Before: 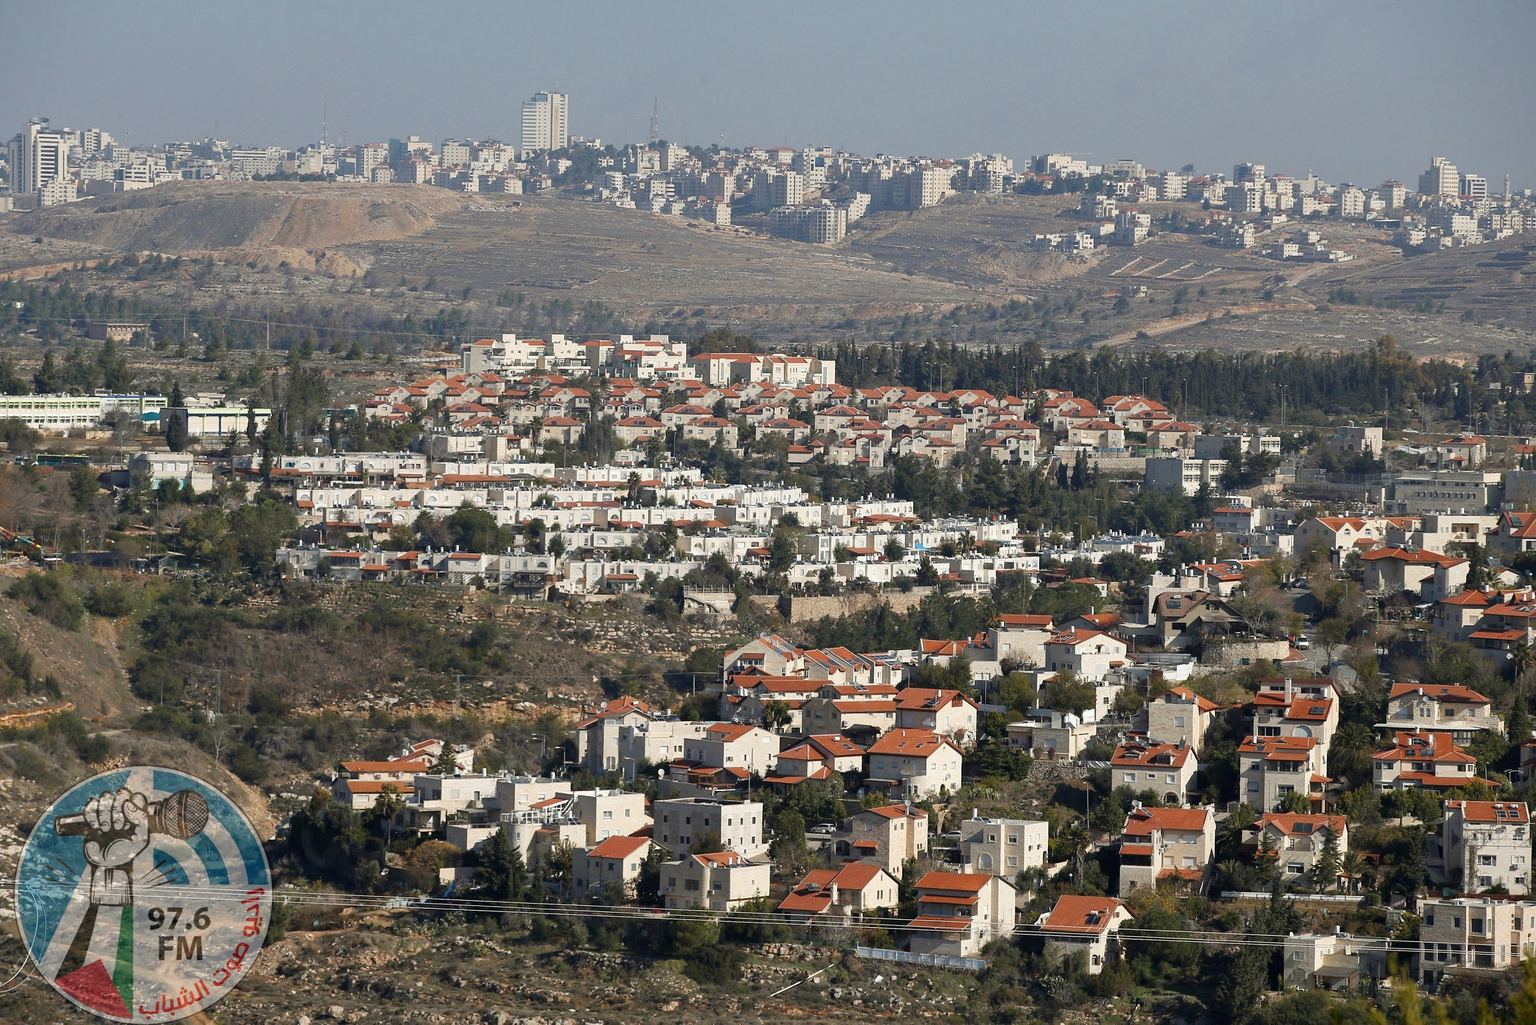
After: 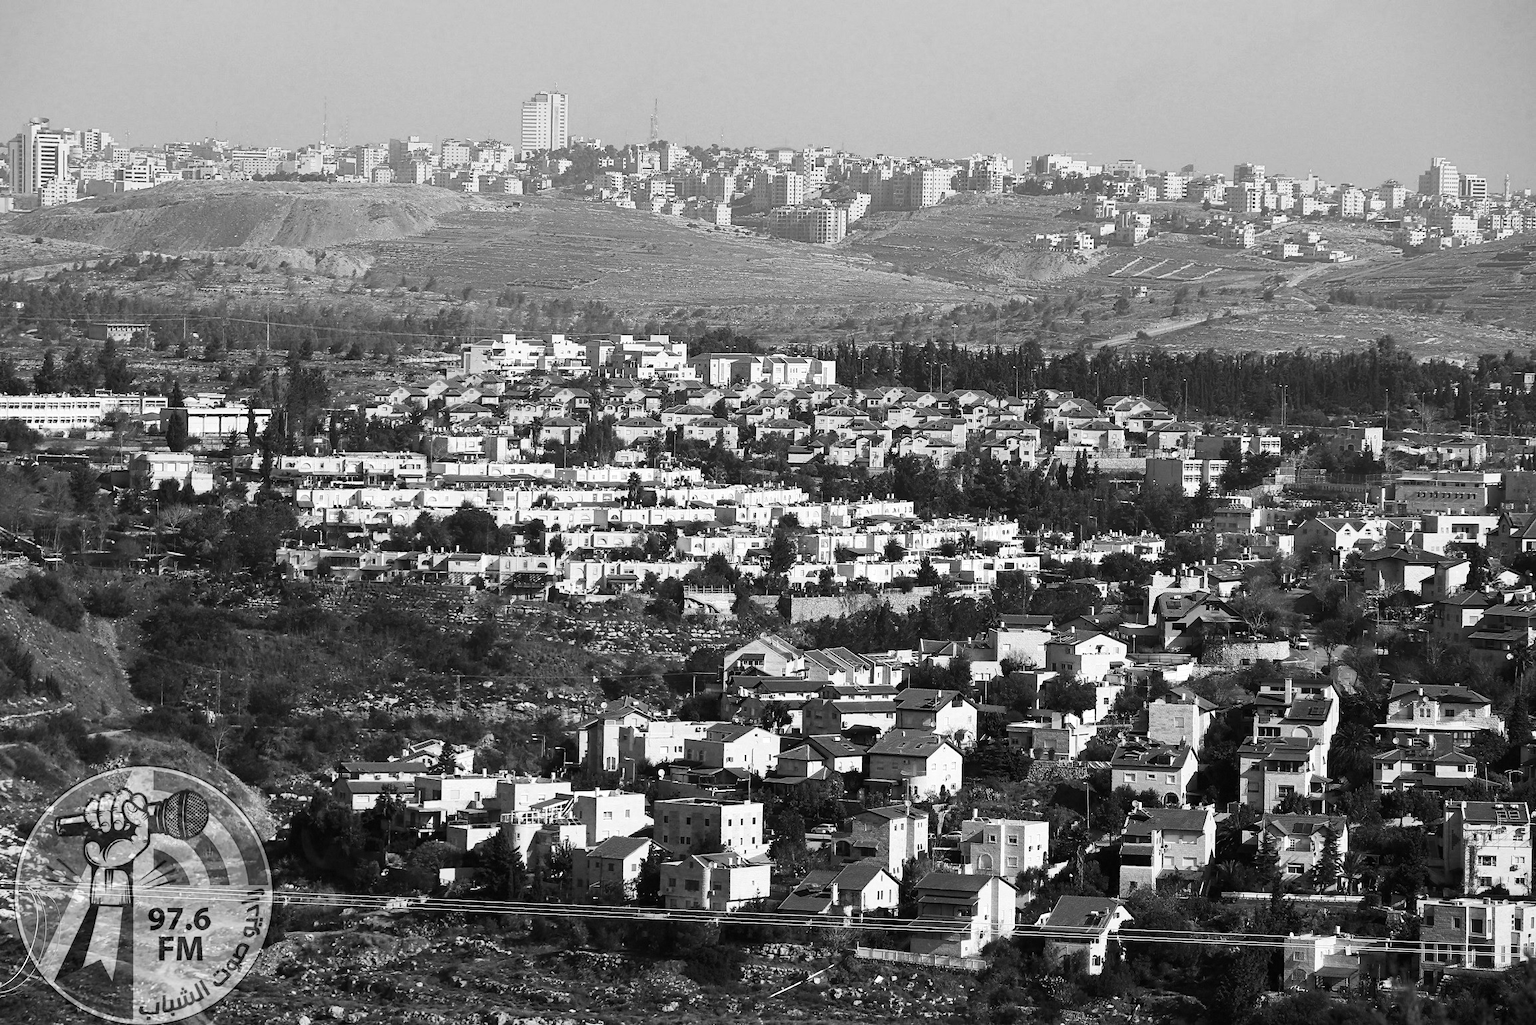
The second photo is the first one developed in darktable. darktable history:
exposure: exposure -0.412 EV, compensate exposure bias true, compensate highlight preservation false
color calibration: output gray [0.22, 0.42, 0.37, 0], gray › normalize channels true, illuminant custom, x 0.461, y 0.429, temperature 2605.9 K, gamut compression 0.022
contrast brightness saturation: contrast 0.274
